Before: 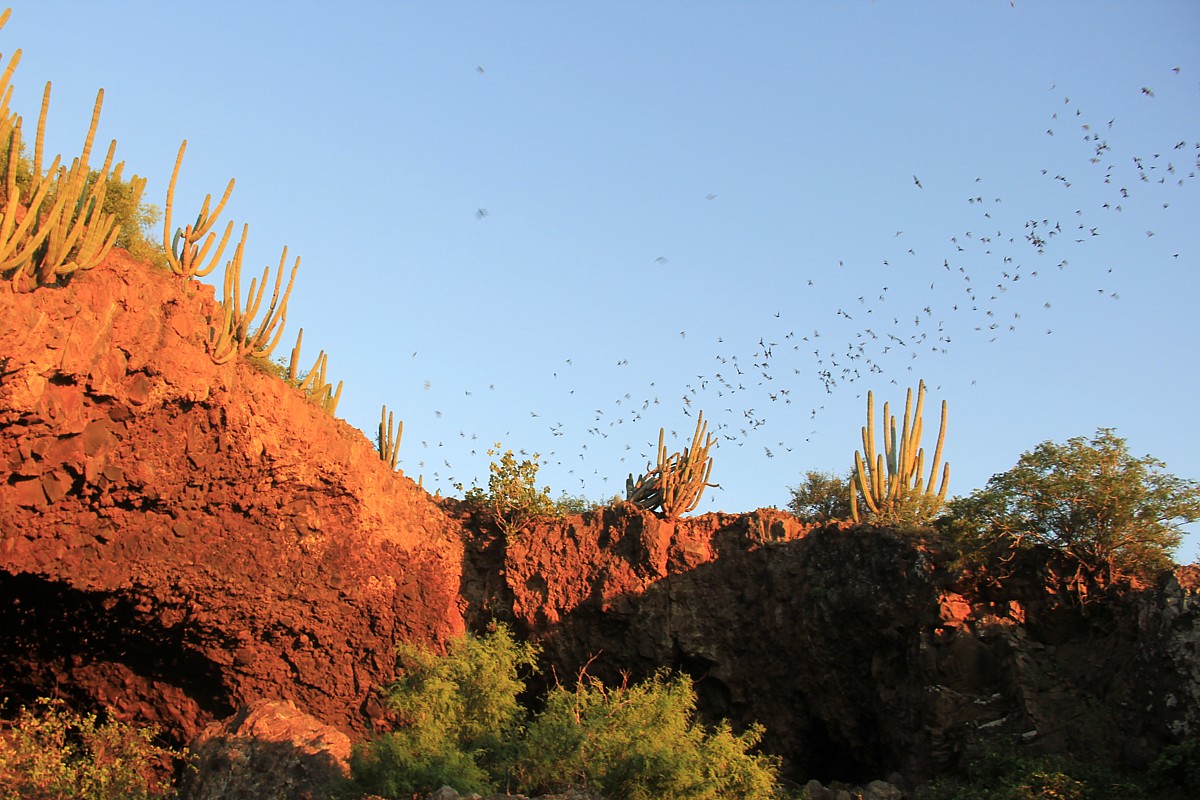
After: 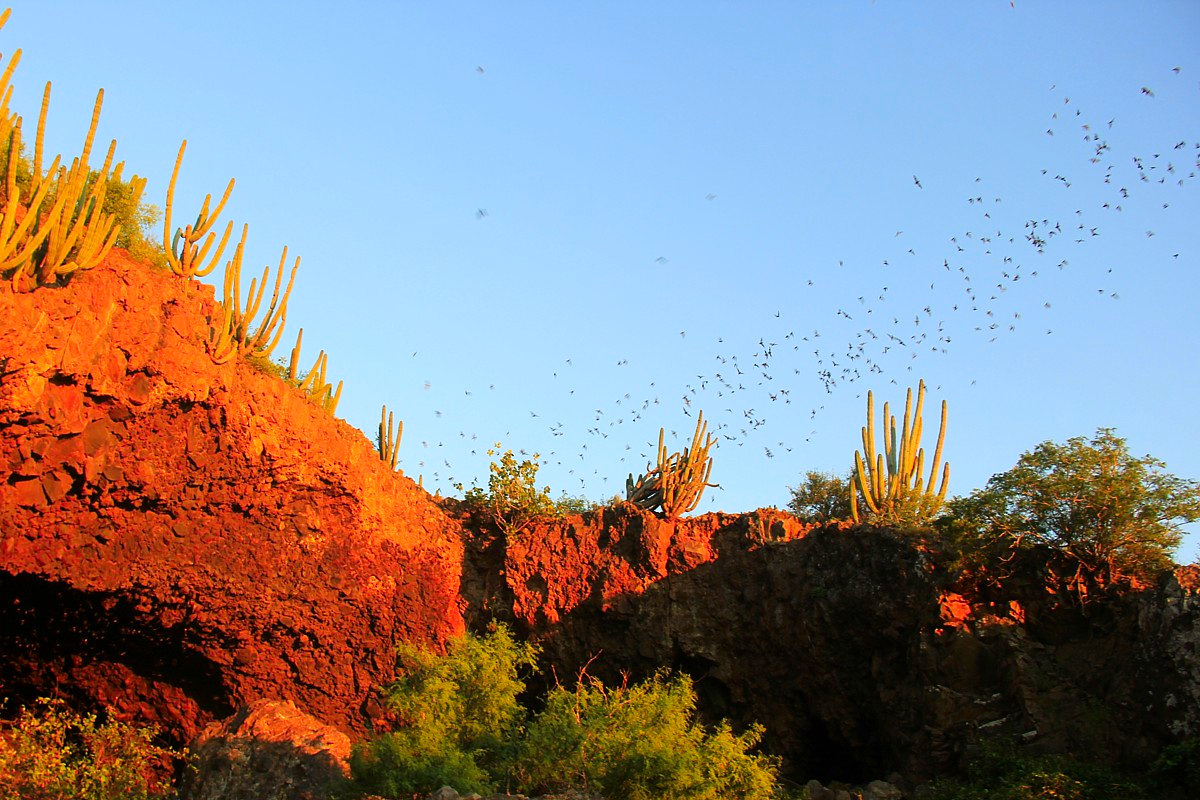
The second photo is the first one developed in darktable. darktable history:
shadows and highlights: shadows -30, highlights 30
color correction: saturation 1.34
